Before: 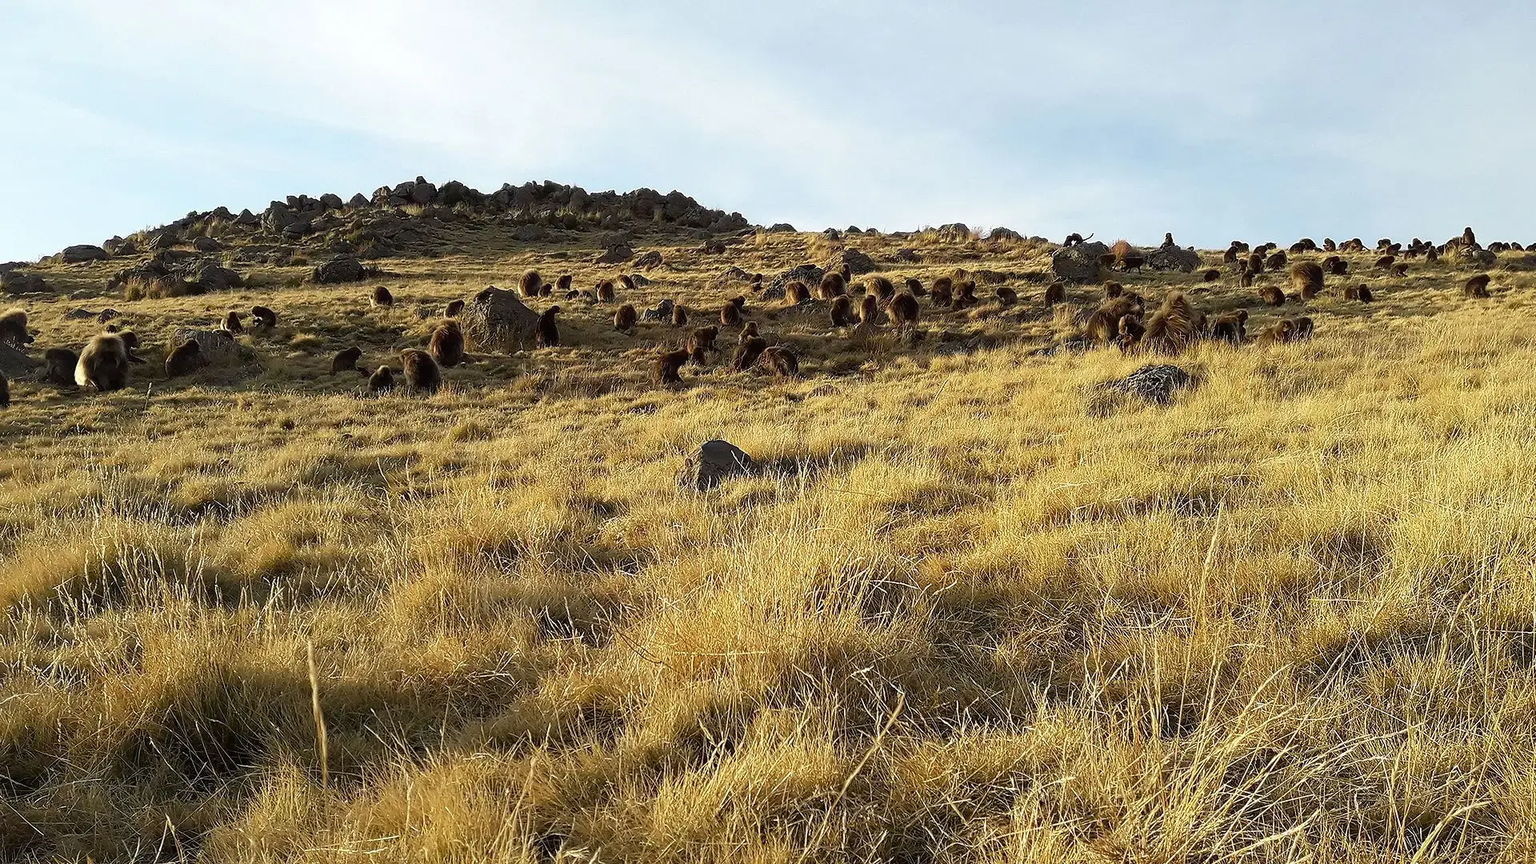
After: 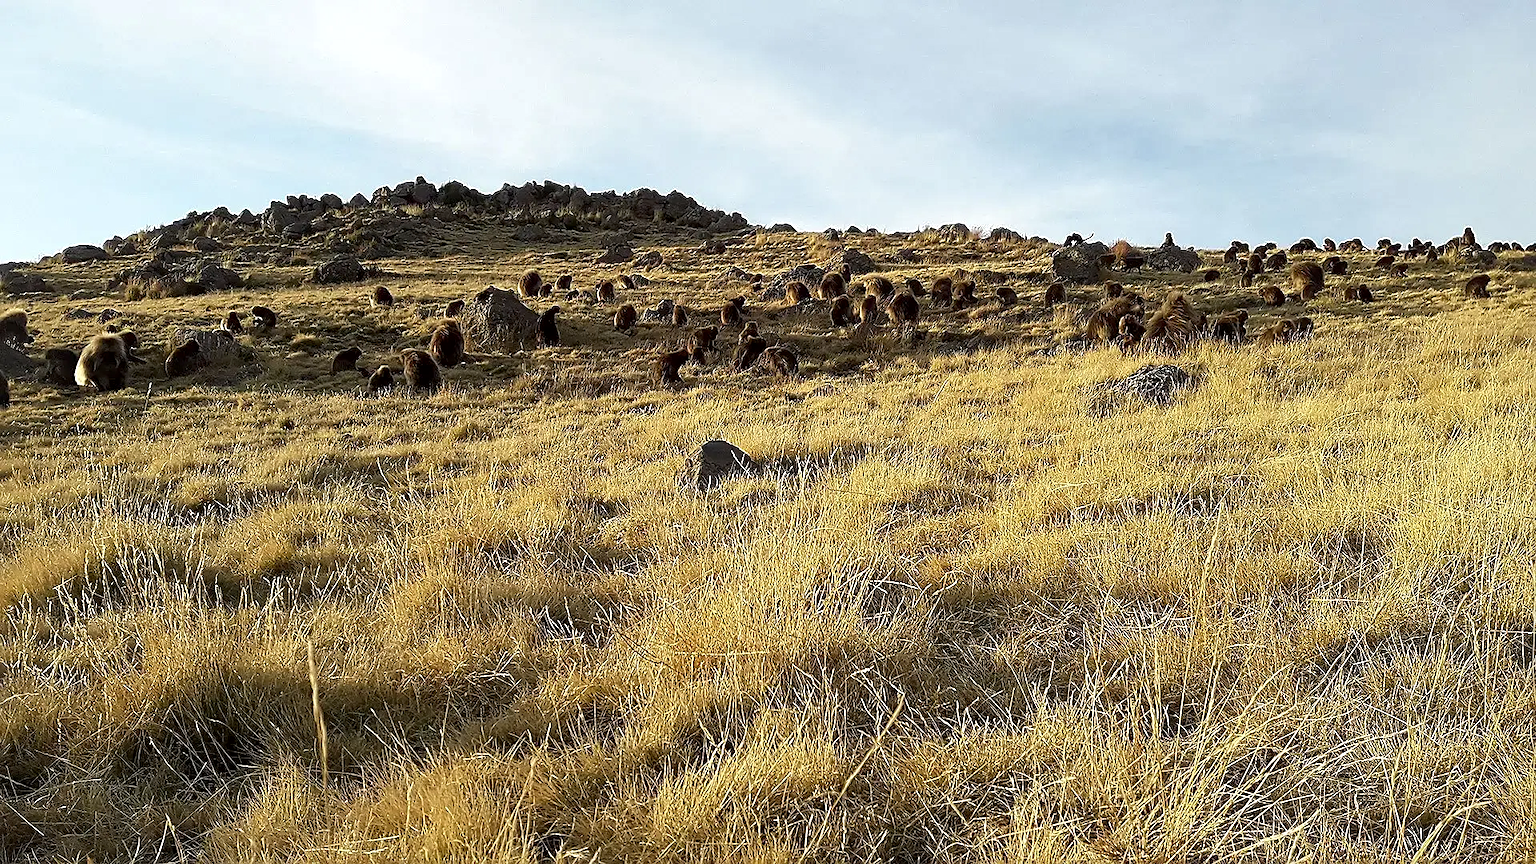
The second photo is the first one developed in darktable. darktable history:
local contrast: mode bilateral grid, contrast 20, coarseness 99, detail 150%, midtone range 0.2
sharpen: on, module defaults
